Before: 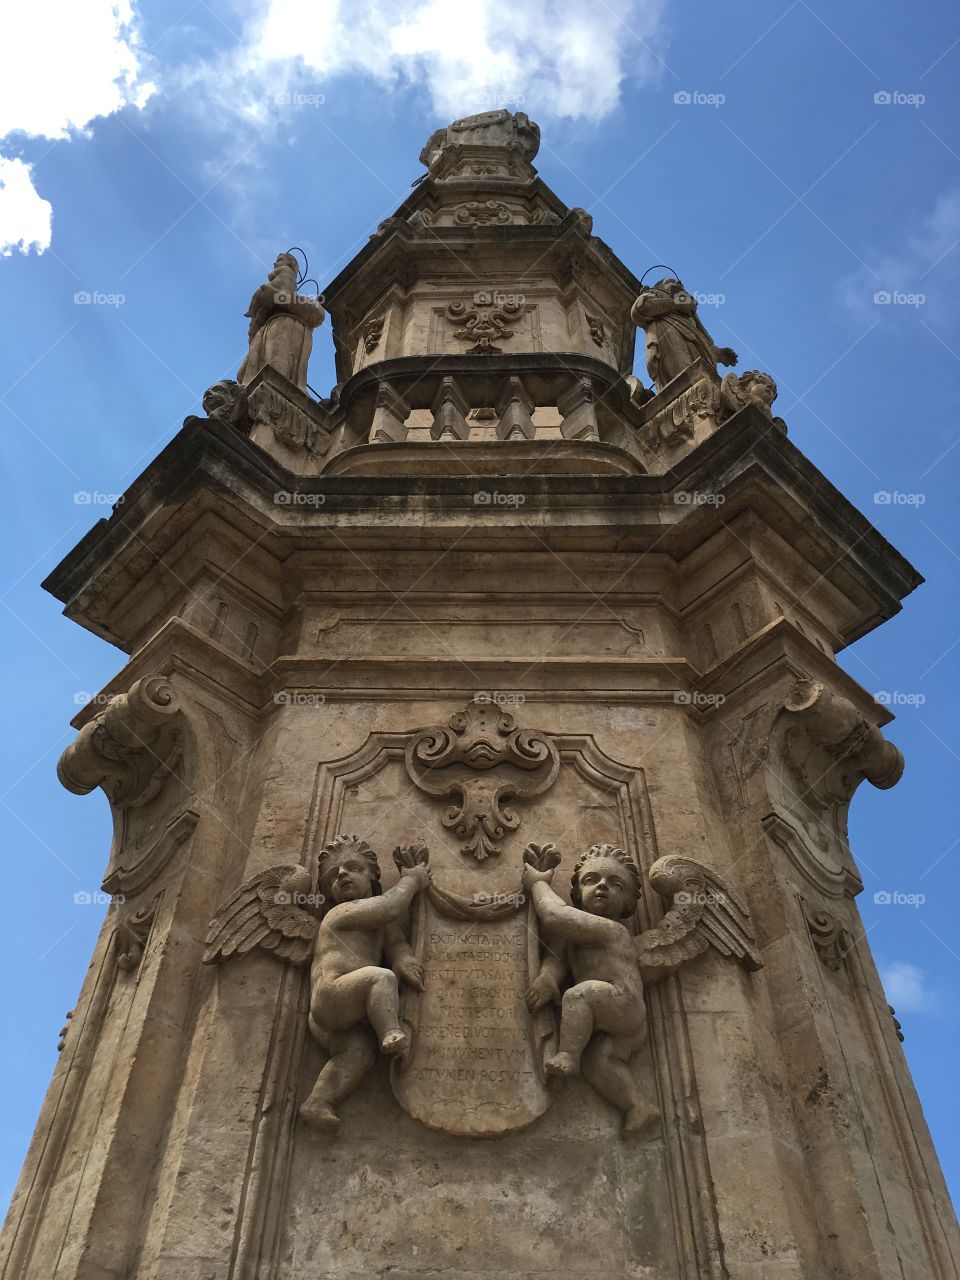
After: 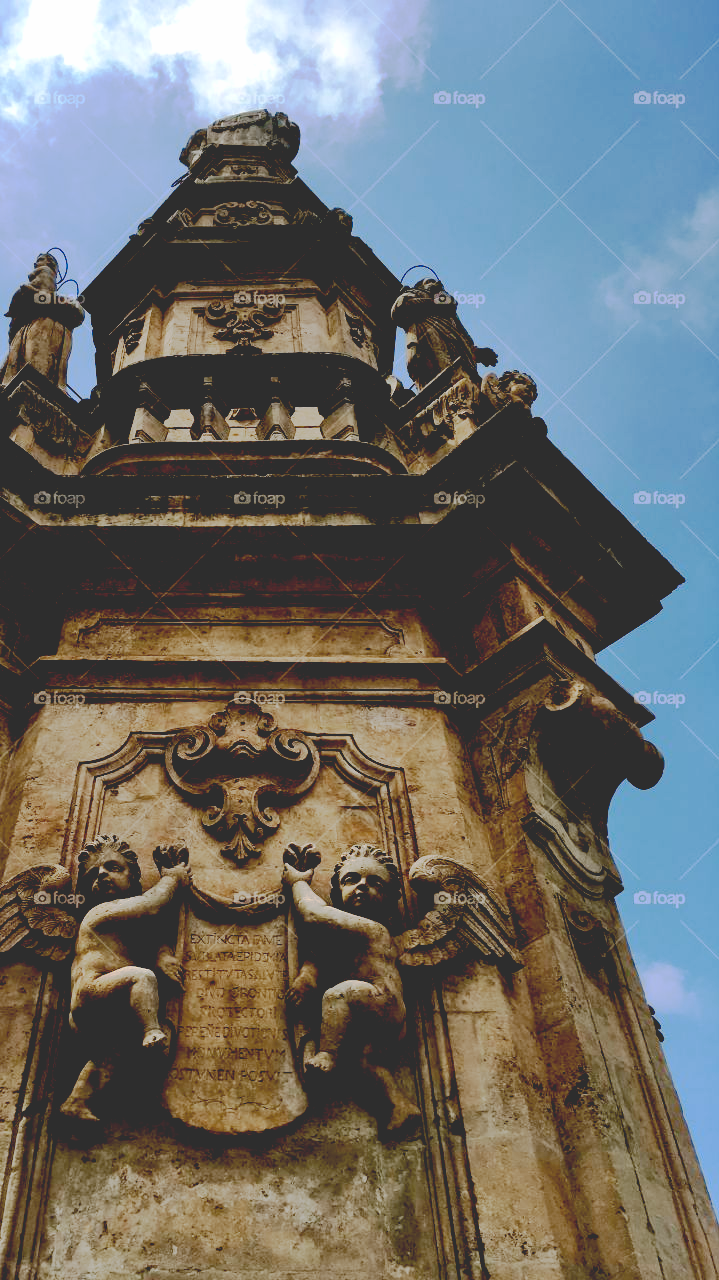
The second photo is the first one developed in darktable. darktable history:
crop and rotate: left 25.071%
base curve: curves: ch0 [(0.065, 0.026) (0.236, 0.358) (0.53, 0.546) (0.777, 0.841) (0.924, 0.992)], preserve colors none
